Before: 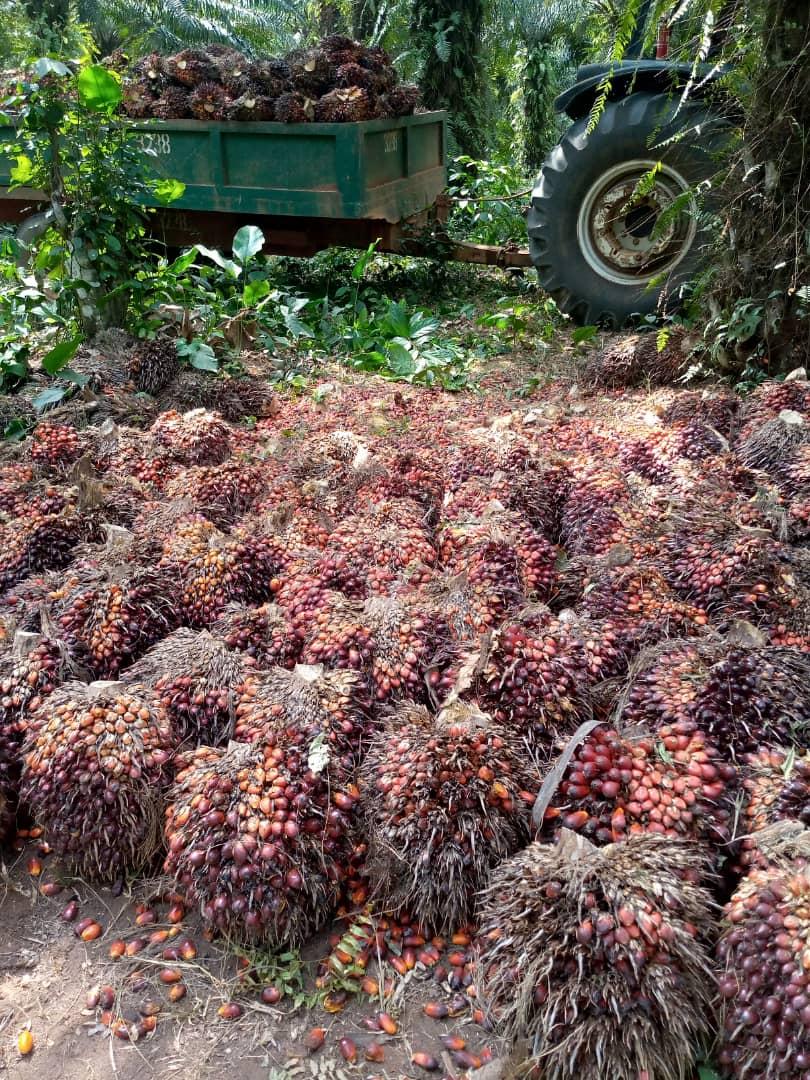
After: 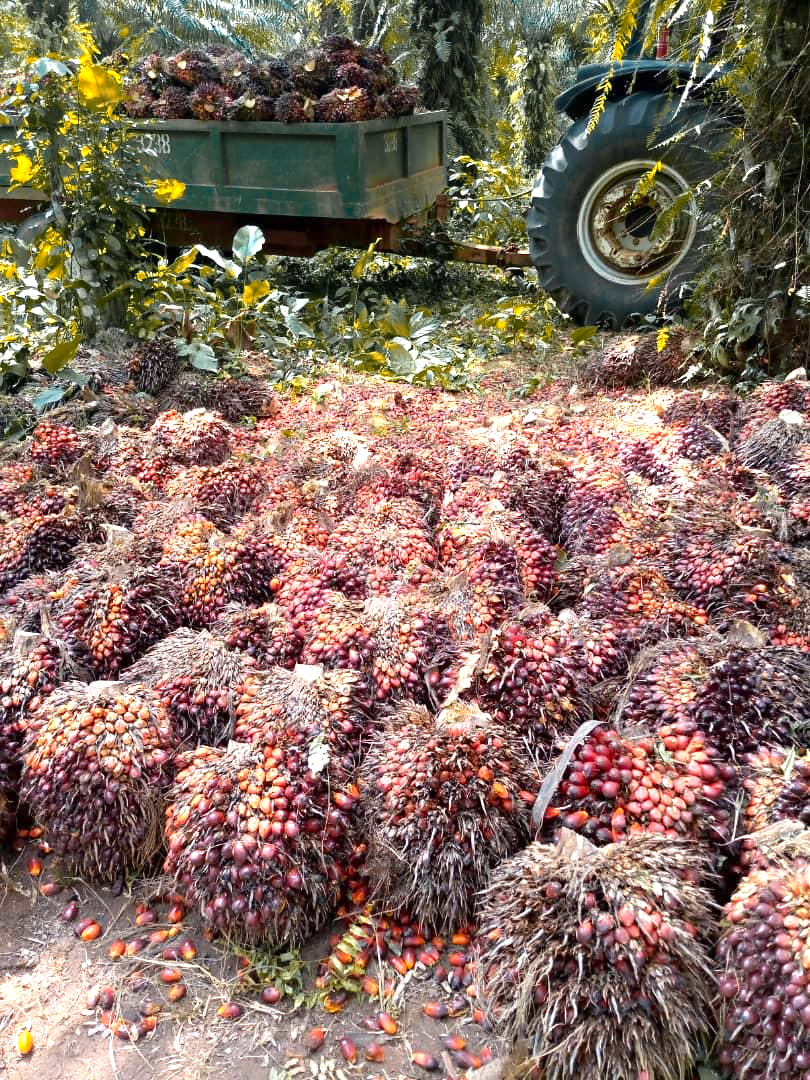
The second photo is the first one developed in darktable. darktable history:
exposure: exposure 0.663 EV, compensate exposure bias true, compensate highlight preservation false
color zones: curves: ch0 [(0, 0.499) (0.143, 0.5) (0.286, 0.5) (0.429, 0.476) (0.571, 0.284) (0.714, 0.243) (0.857, 0.449) (1, 0.499)]; ch1 [(0, 0.532) (0.143, 0.645) (0.286, 0.696) (0.429, 0.211) (0.571, 0.504) (0.714, 0.493) (0.857, 0.495) (1, 0.532)]; ch2 [(0, 0.5) (0.143, 0.5) (0.286, 0.427) (0.429, 0.324) (0.571, 0.5) (0.714, 0.5) (0.857, 0.5) (1, 0.5)]
